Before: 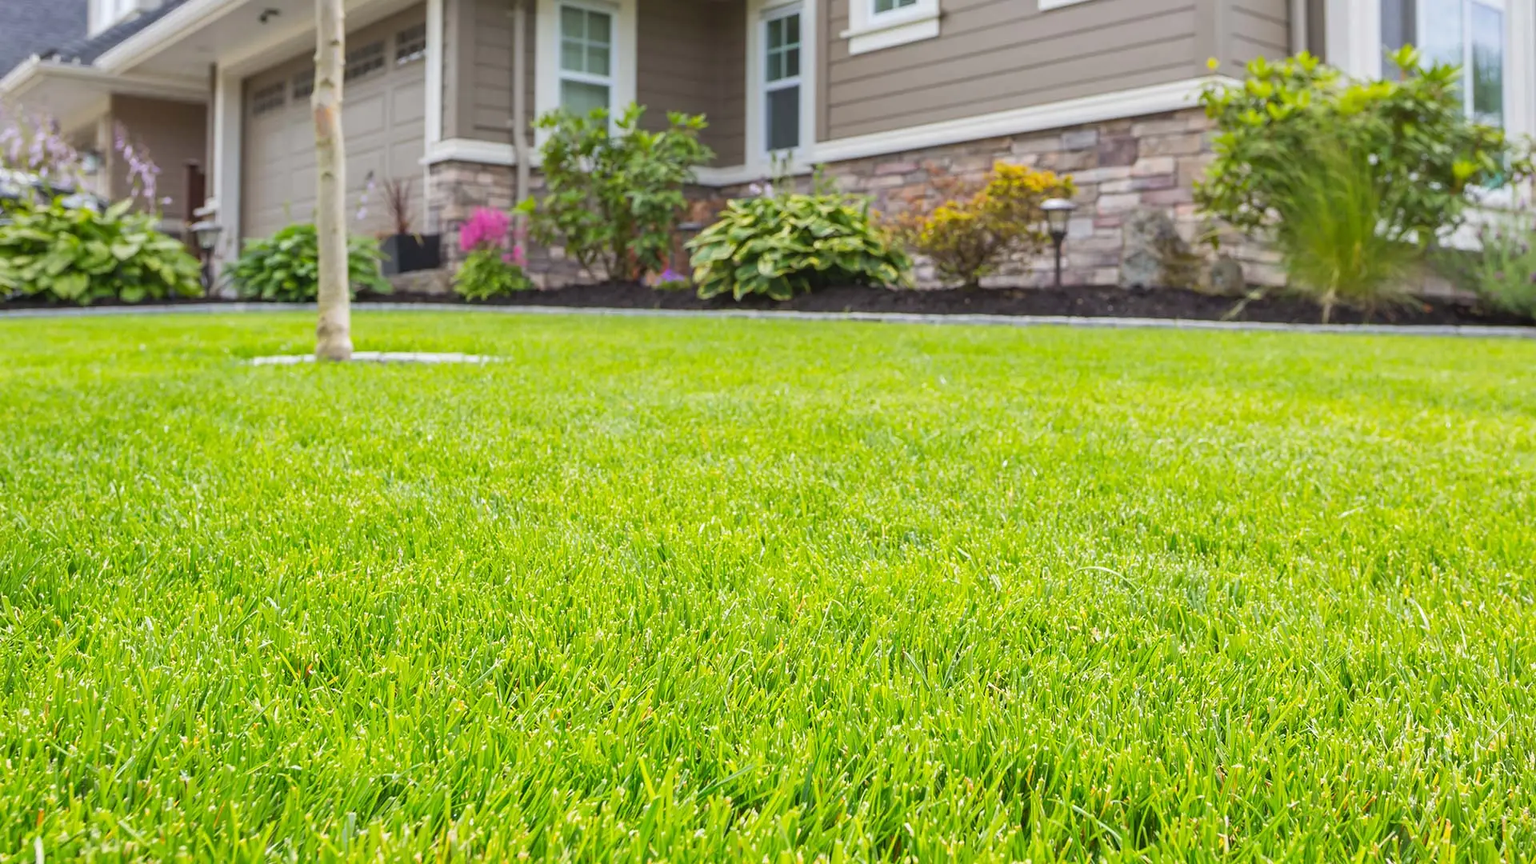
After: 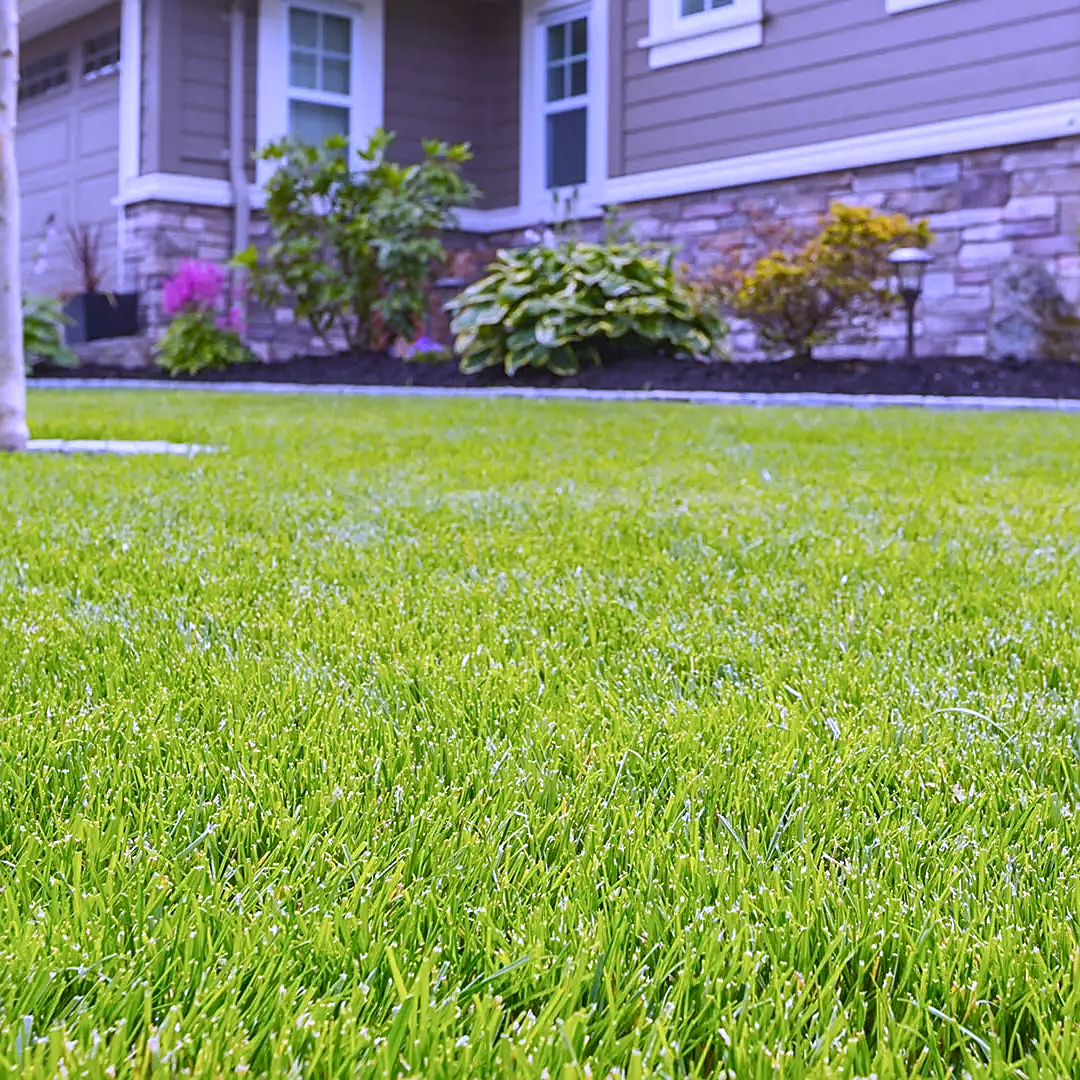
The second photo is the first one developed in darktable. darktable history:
sharpen: on, module defaults
crop: left 21.496%, right 22.254%
white balance: red 0.98, blue 1.61
color balance rgb: shadows lift › chroma 1%, shadows lift › hue 28.8°, power › hue 60°, highlights gain › chroma 1%, highlights gain › hue 60°, global offset › luminance 0.25%, perceptual saturation grading › highlights -20%, perceptual saturation grading › shadows 20%, perceptual brilliance grading › highlights 5%, perceptual brilliance grading › shadows -10%, global vibrance 19.67%
exposure: exposure -0.36 EV, compensate highlight preservation false
